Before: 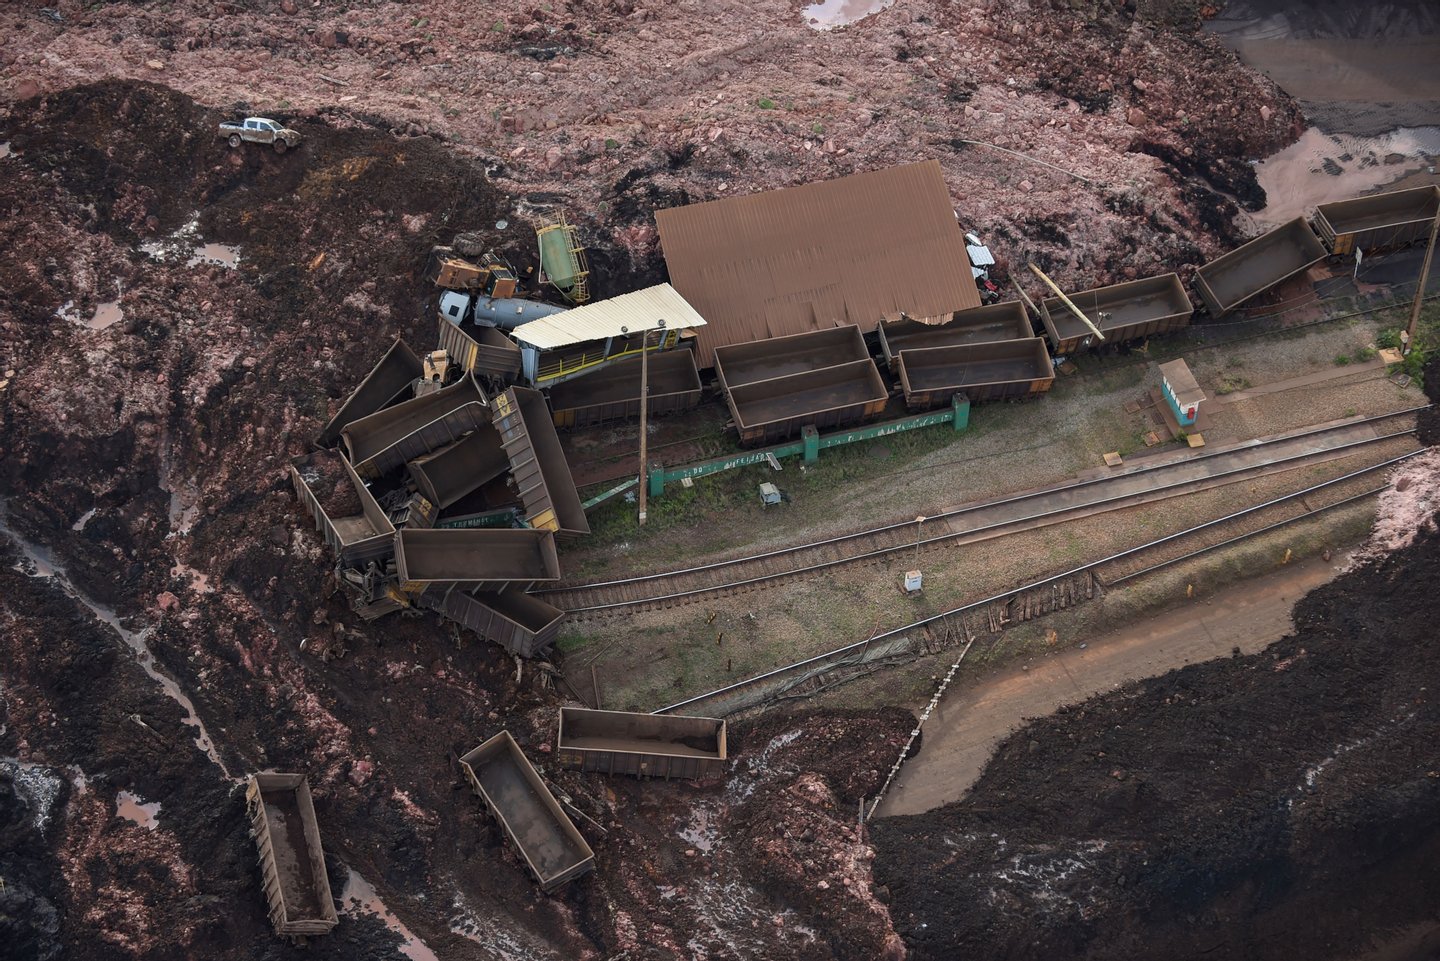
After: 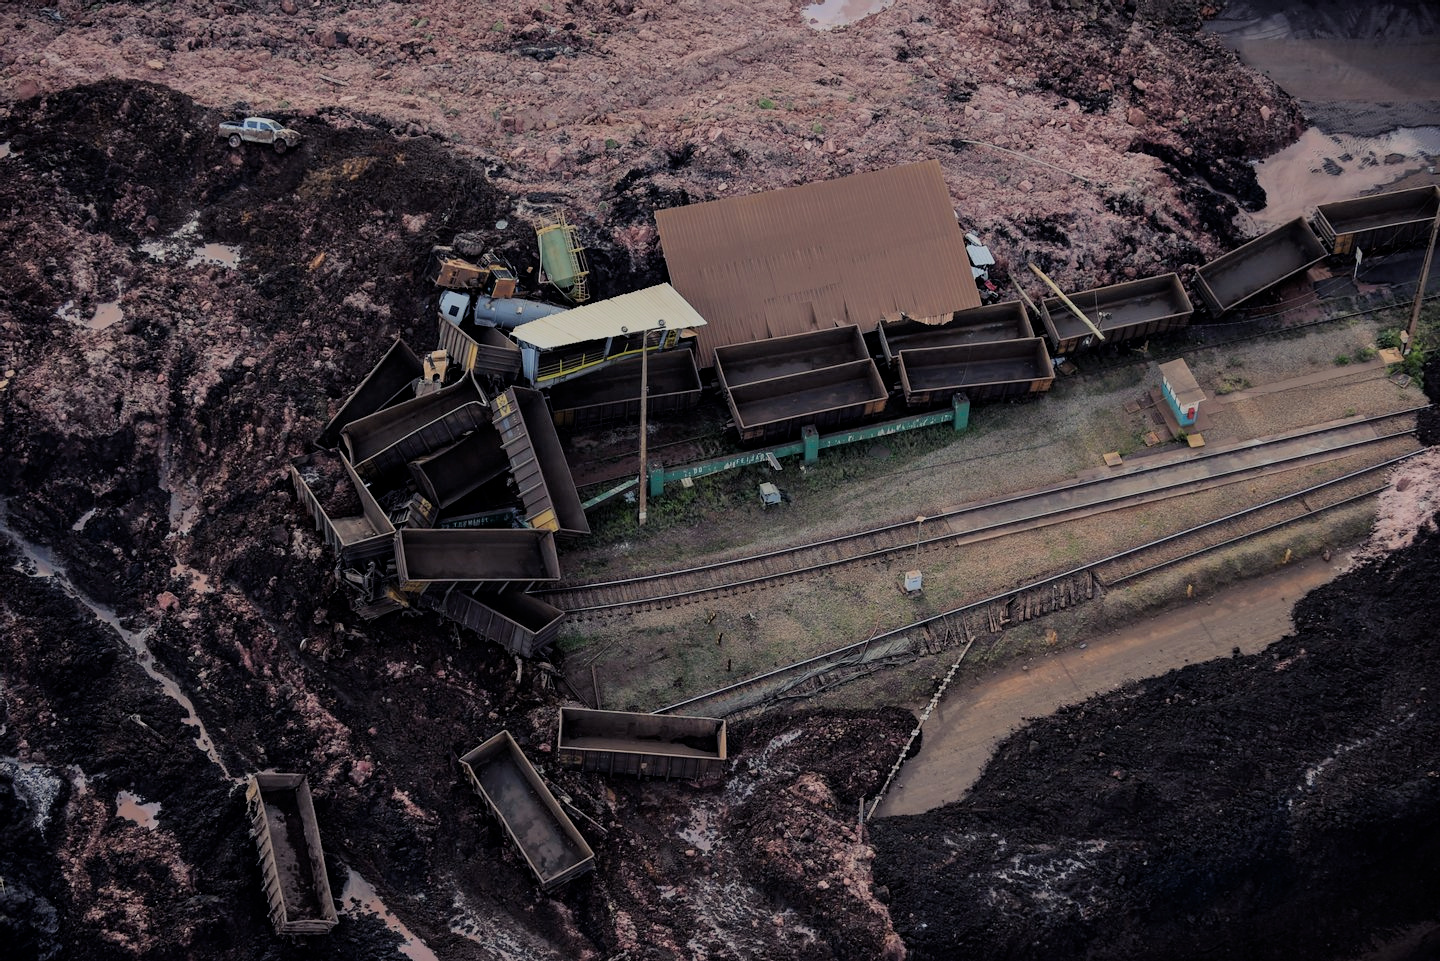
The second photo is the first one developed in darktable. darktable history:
color balance rgb: shadows lift › luminance -21.916%, shadows lift › chroma 6.656%, shadows lift › hue 267.31°, perceptual saturation grading › global saturation 0.034%
filmic rgb: middle gray luminance 17.99%, black relative exposure -7.54 EV, white relative exposure 8.47 EV, target black luminance 0%, hardness 2.23, latitude 17.8%, contrast 0.892, highlights saturation mix 4.97%, shadows ↔ highlights balance 10.74%, color science v6 (2022), iterations of high-quality reconstruction 0
